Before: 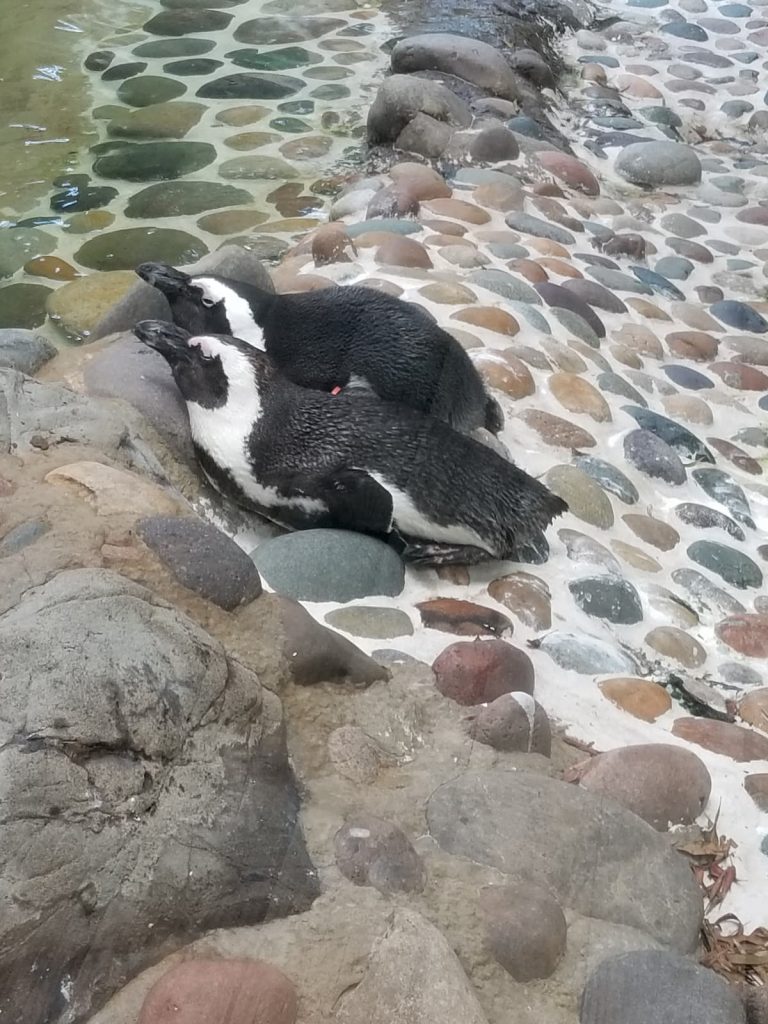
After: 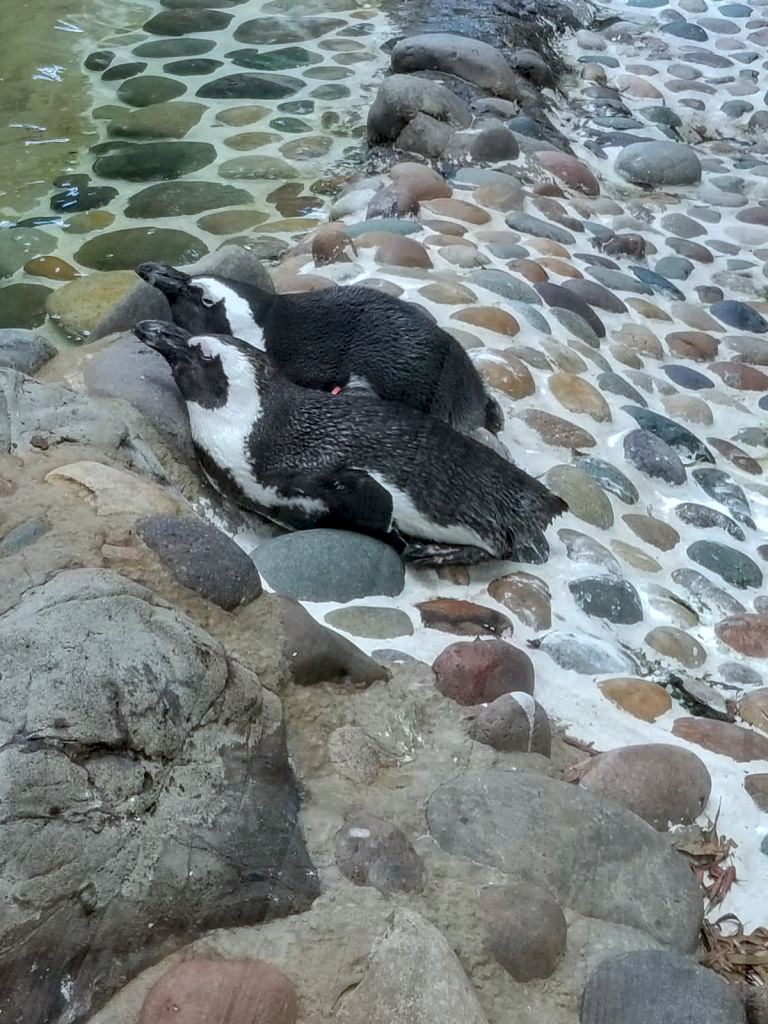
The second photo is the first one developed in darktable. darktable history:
haze removal: compatibility mode true, adaptive false
white balance: red 0.925, blue 1.046
shadows and highlights: shadows -20, white point adjustment -2, highlights -35
local contrast: detail 130%
